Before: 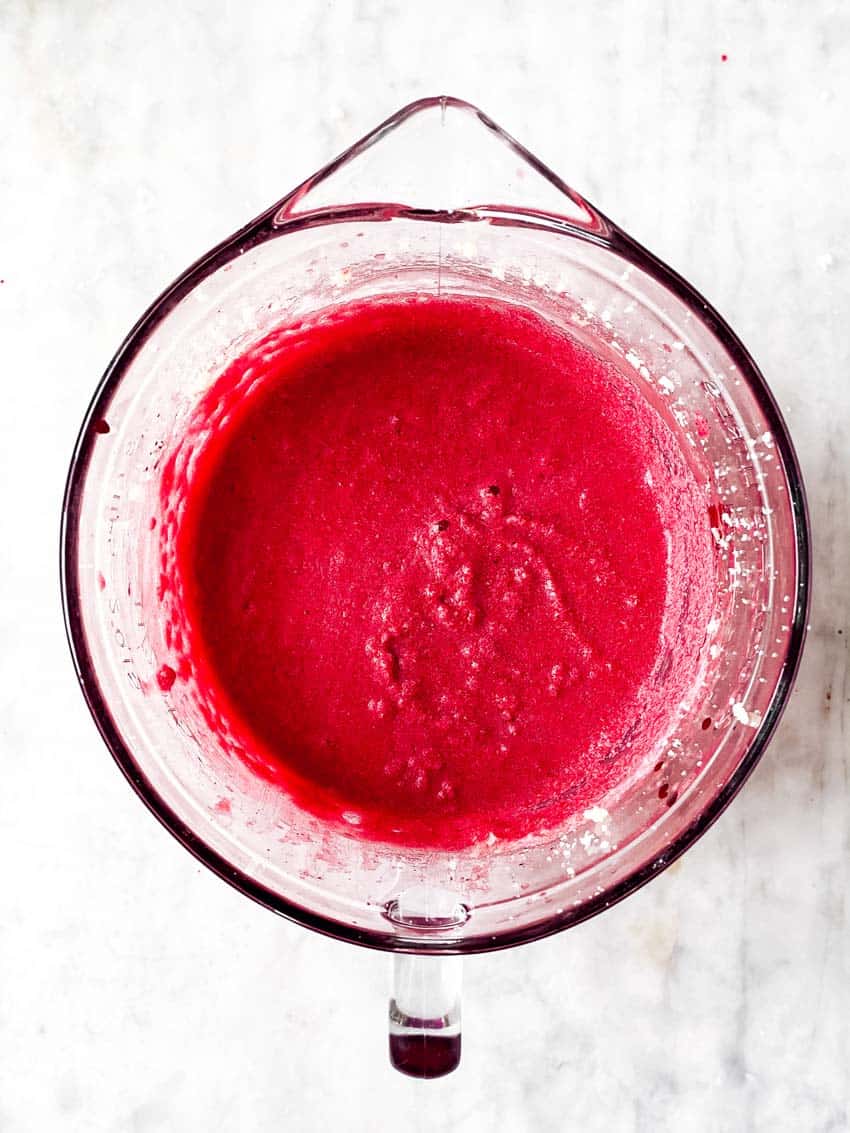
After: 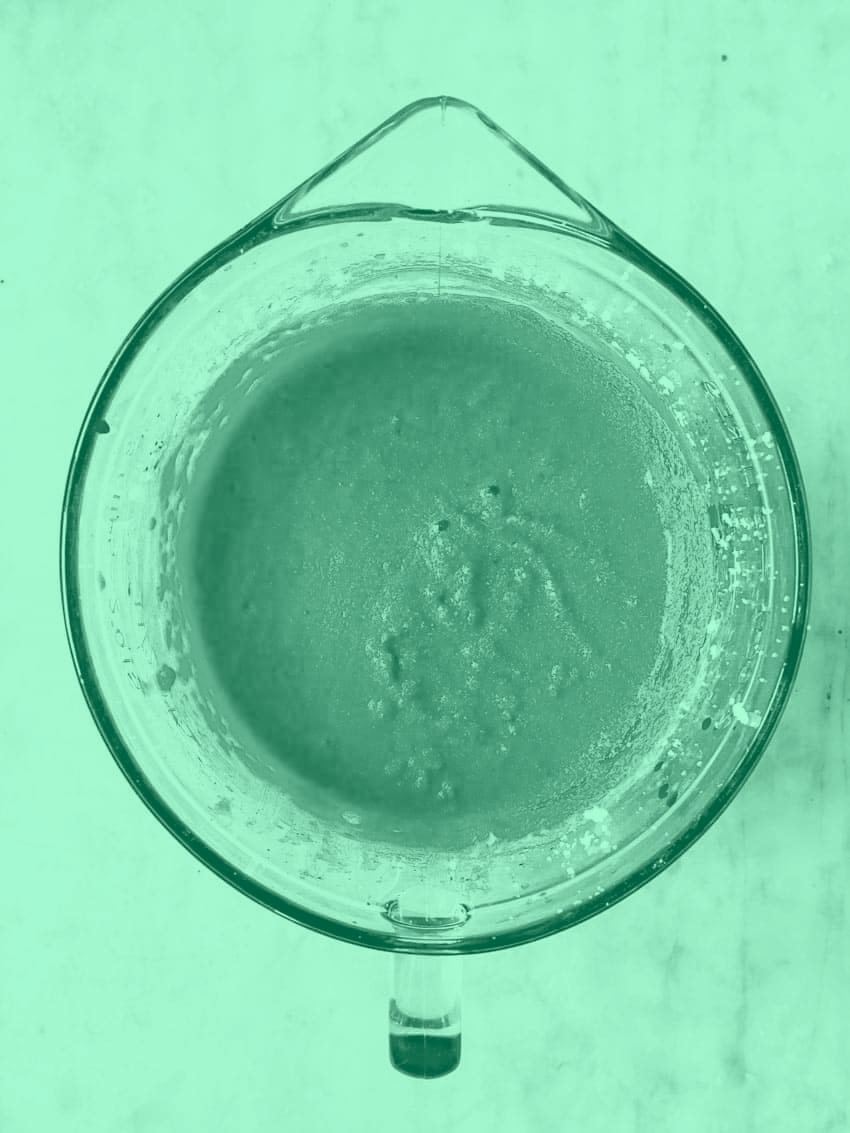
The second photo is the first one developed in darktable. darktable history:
color balance rgb: perceptual saturation grading › global saturation 20%, perceptual saturation grading › highlights -50%, perceptual saturation grading › shadows 30%, perceptual brilliance grading › global brilliance 10%, perceptual brilliance grading › shadows 15%
local contrast: mode bilateral grid, contrast 20, coarseness 50, detail 140%, midtone range 0.2
colorize: hue 147.6°, saturation 65%, lightness 21.64%
